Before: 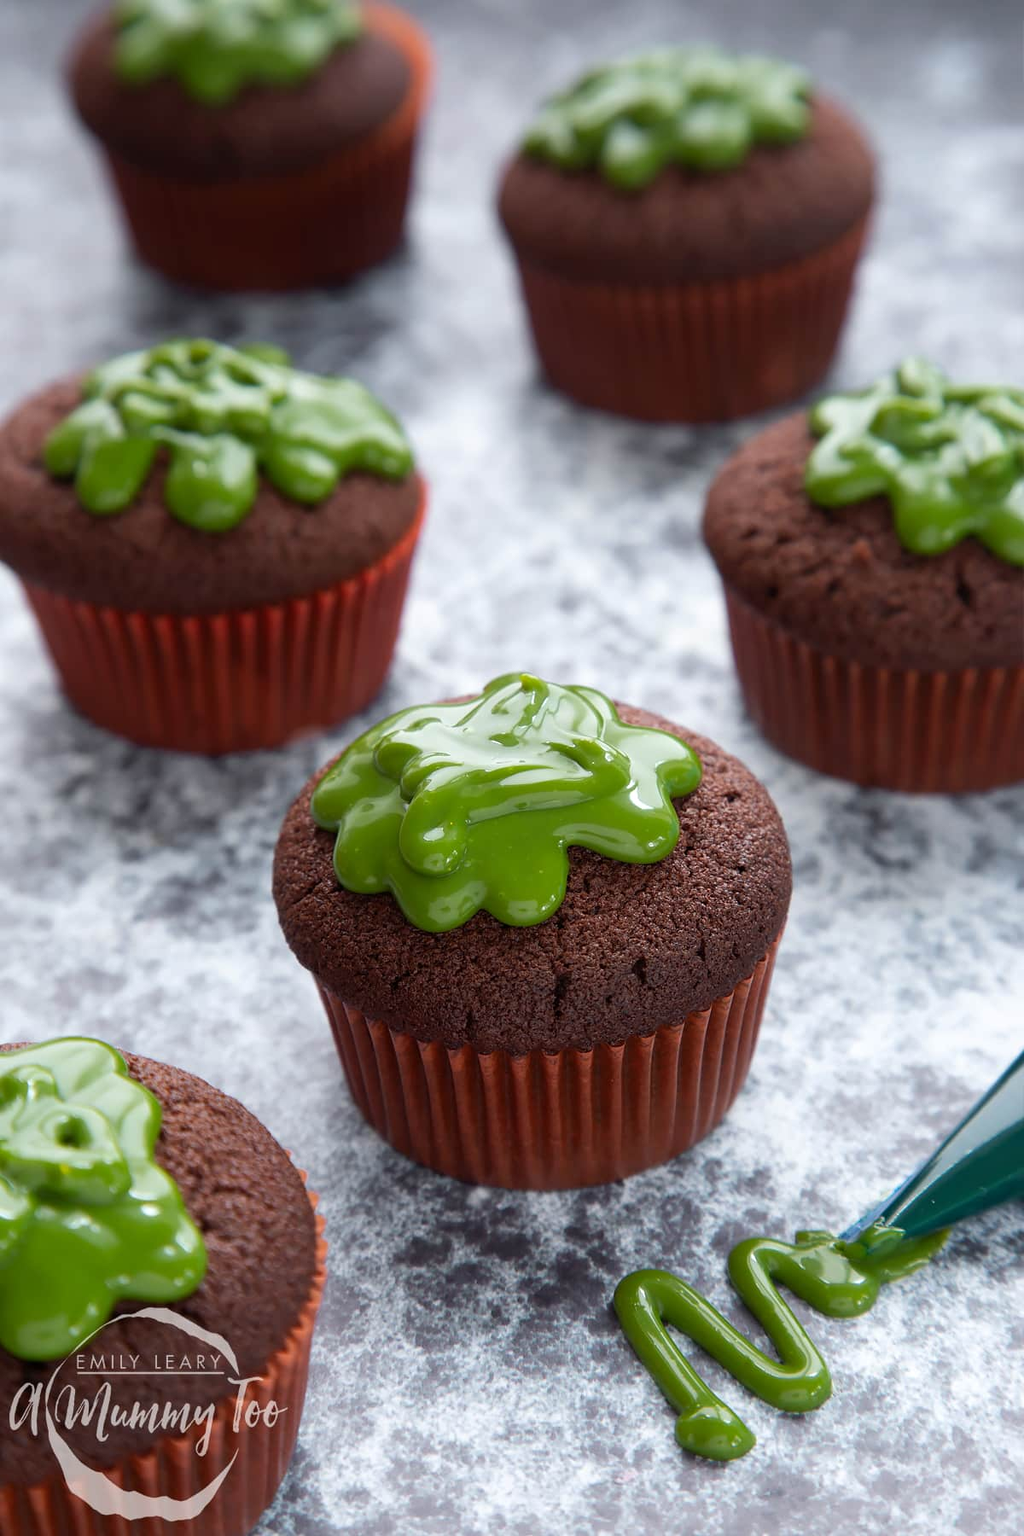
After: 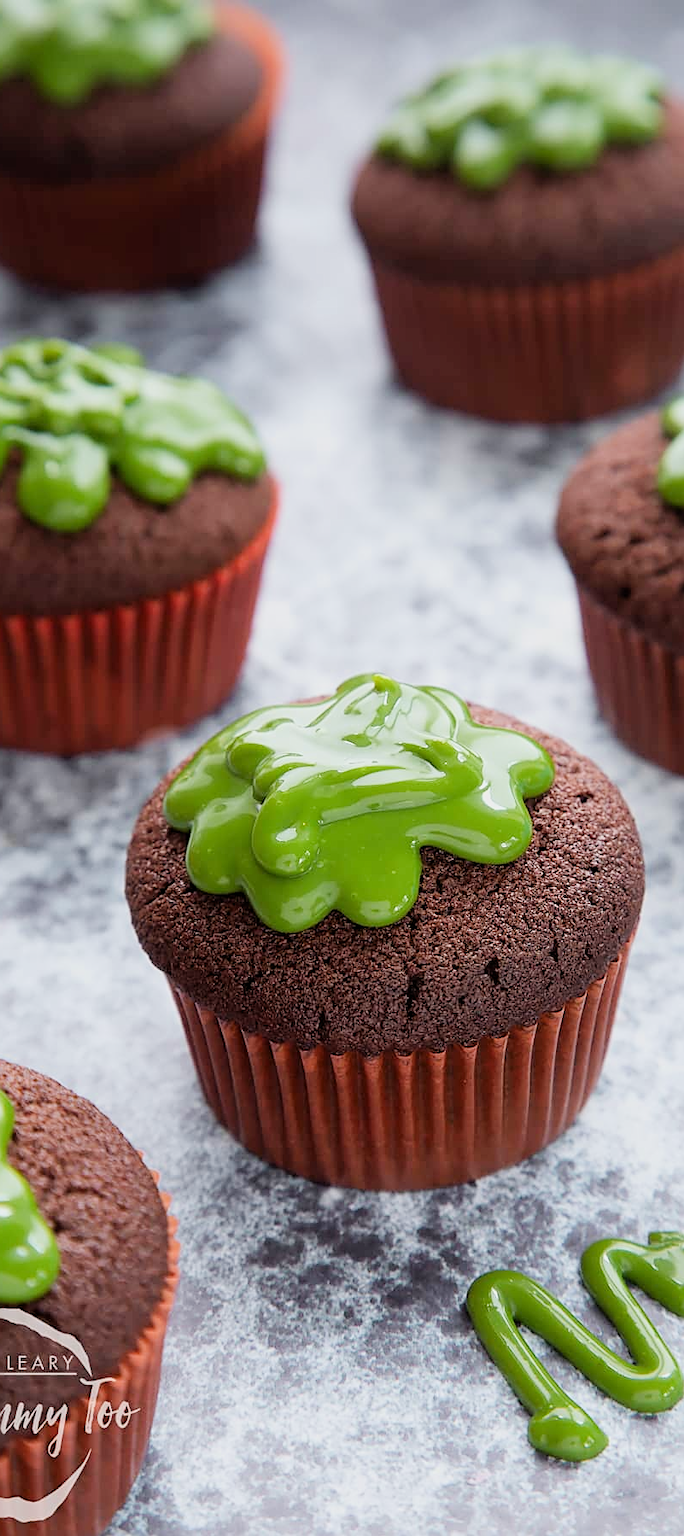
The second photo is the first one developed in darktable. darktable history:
crop and rotate: left 14.484%, right 18.681%
sharpen: on, module defaults
filmic rgb: black relative exposure -7.65 EV, white relative exposure 4.56 EV, hardness 3.61
exposure: exposure 0.788 EV, compensate highlight preservation false
